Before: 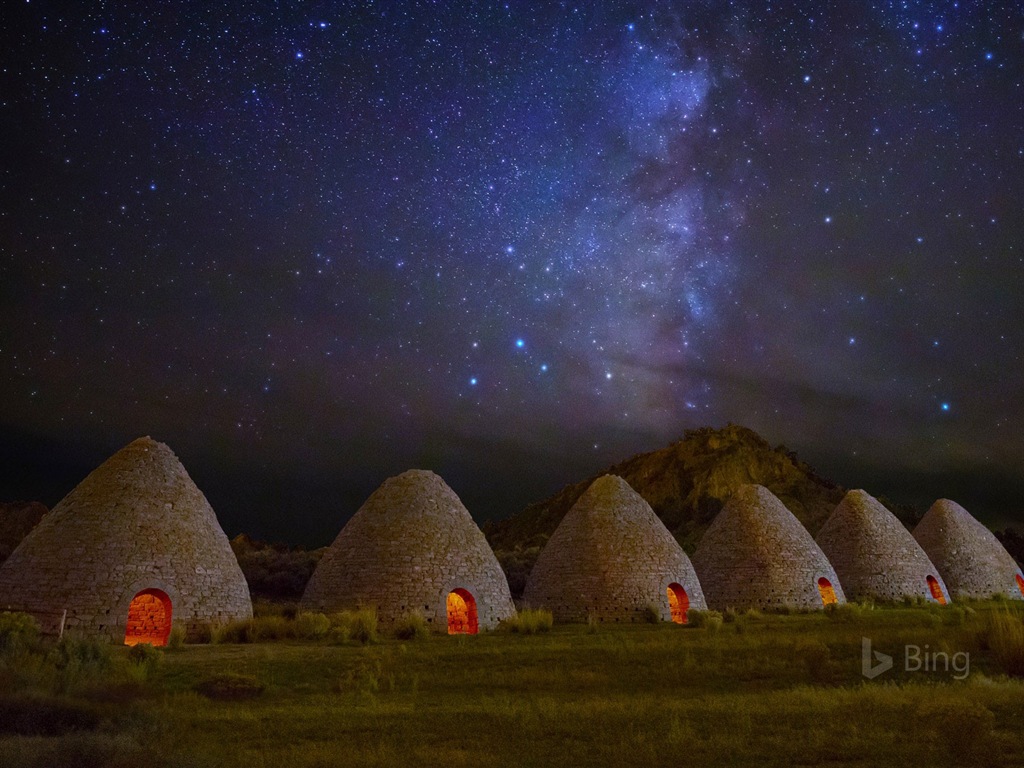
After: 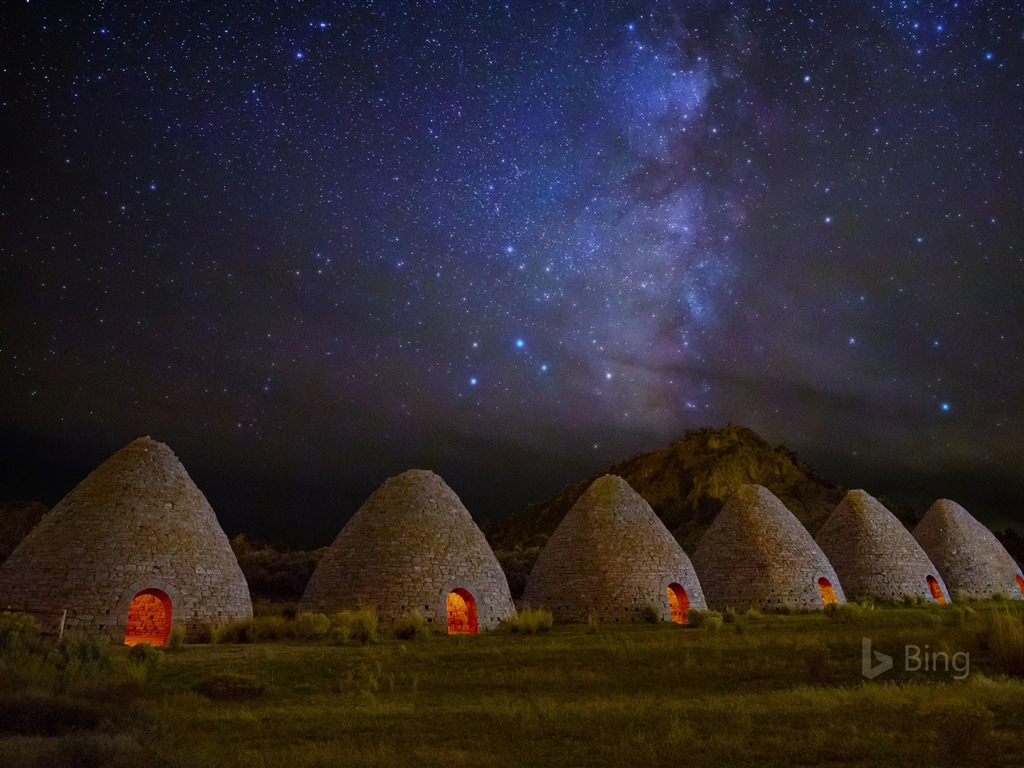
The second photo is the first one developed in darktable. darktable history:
filmic rgb: black relative exposure -14.29 EV, white relative exposure 3.39 EV, hardness 7.94, contrast 0.999
